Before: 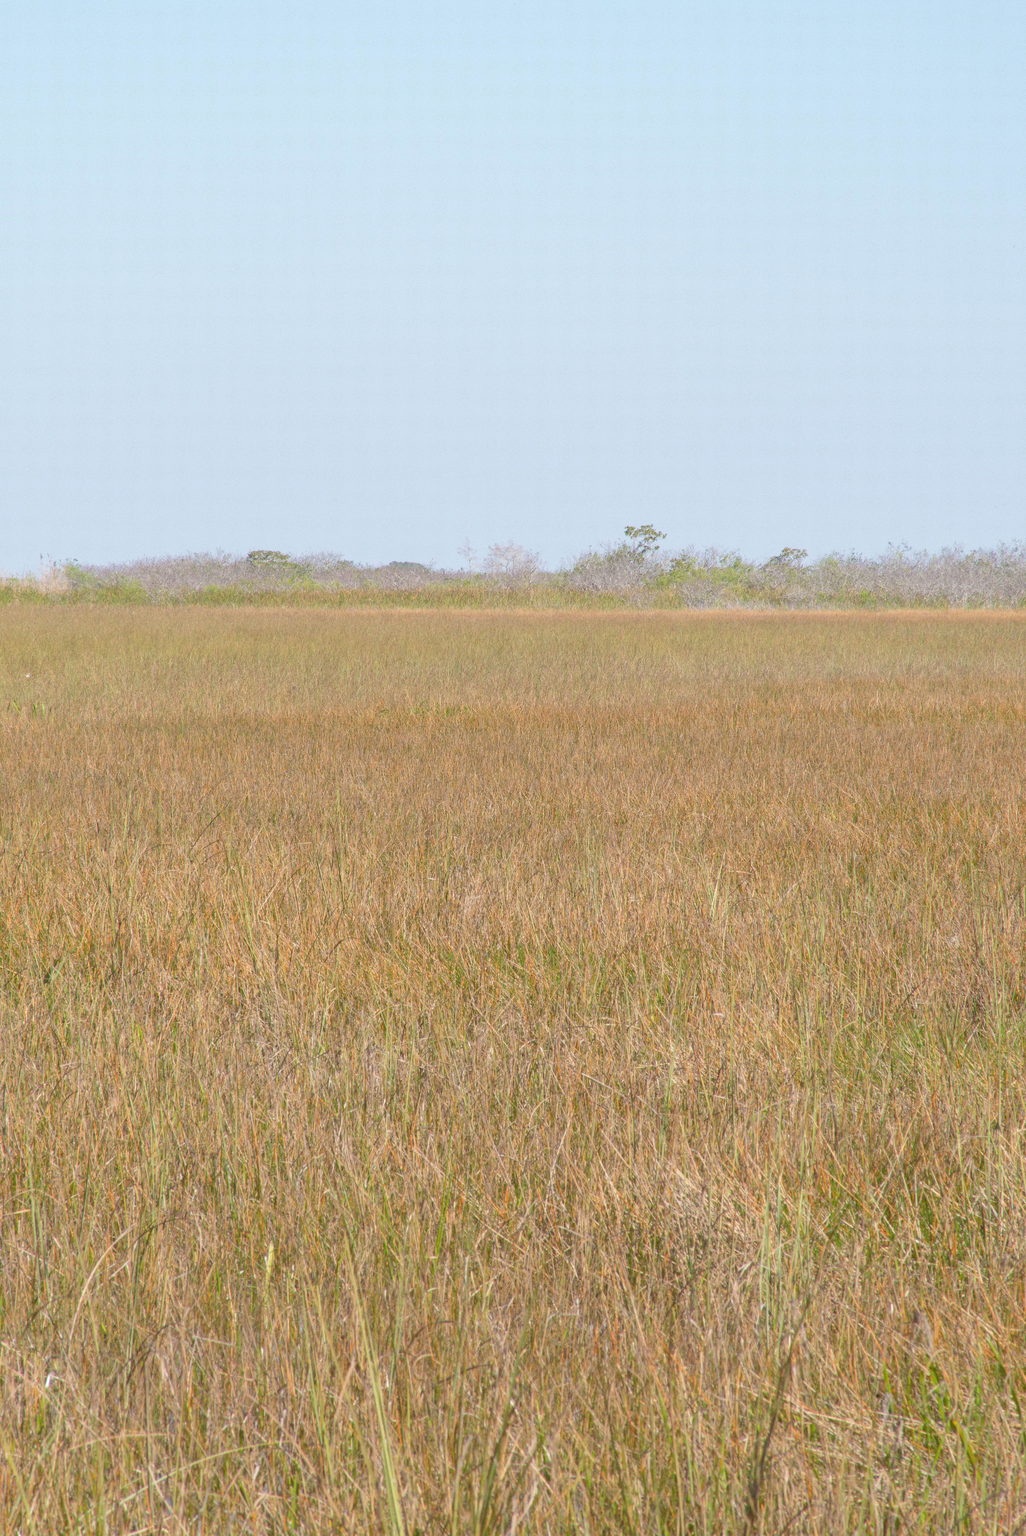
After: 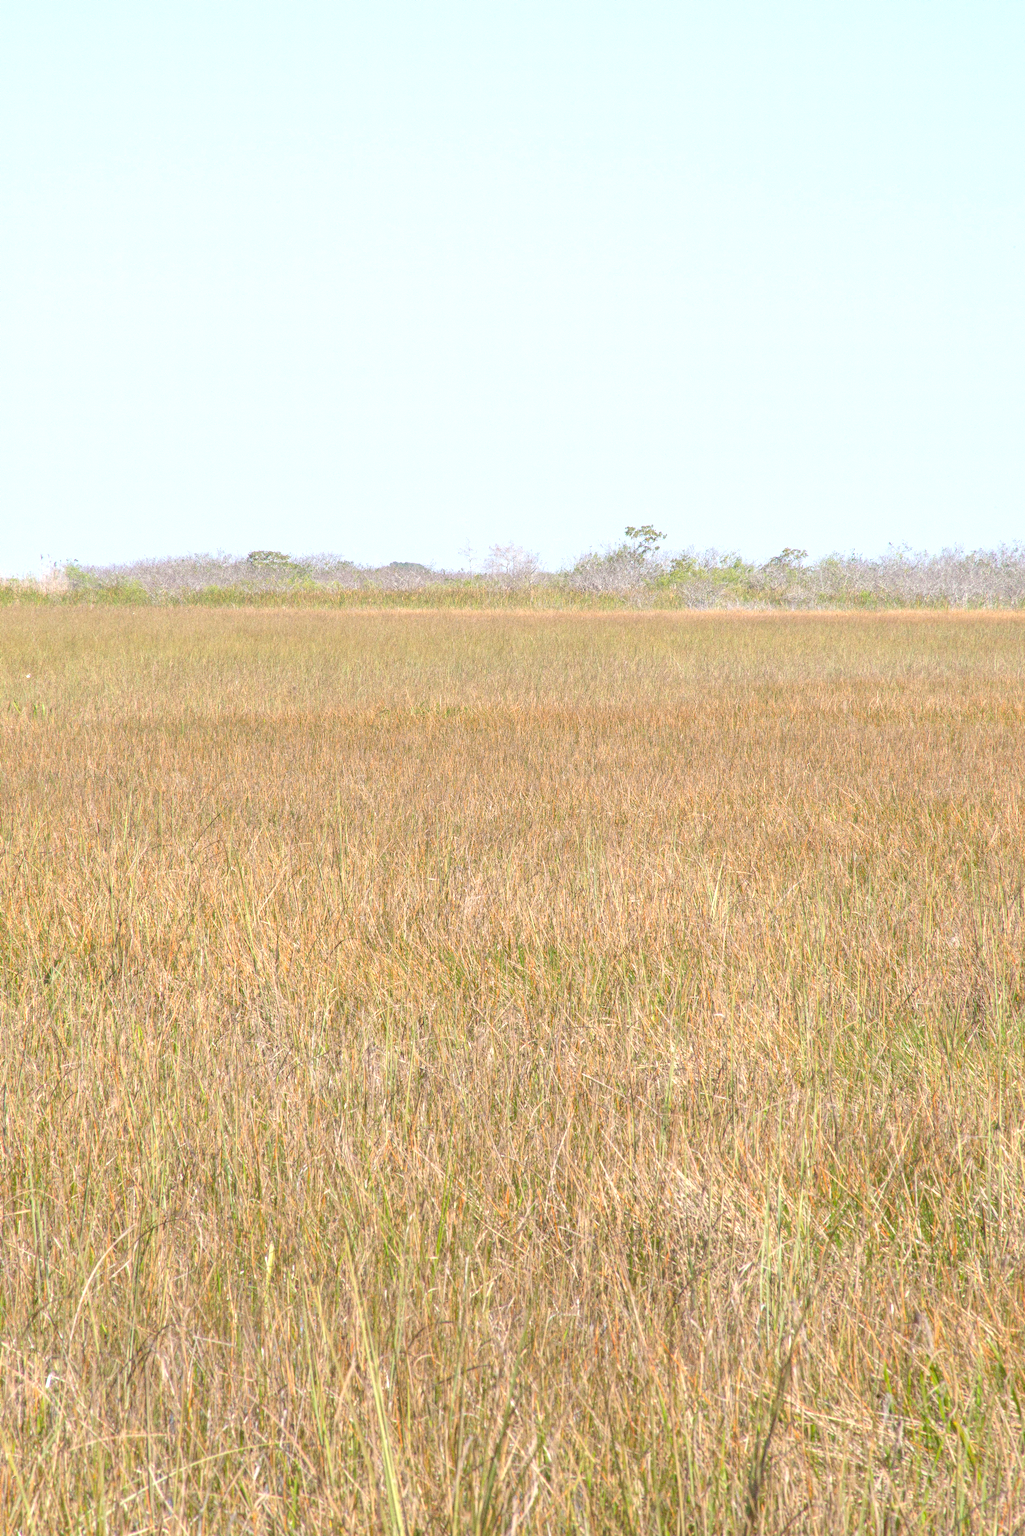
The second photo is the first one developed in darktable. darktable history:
exposure: black level correction 0, exposure 0.5 EV, compensate exposure bias true, compensate highlight preservation false
local contrast: on, module defaults
